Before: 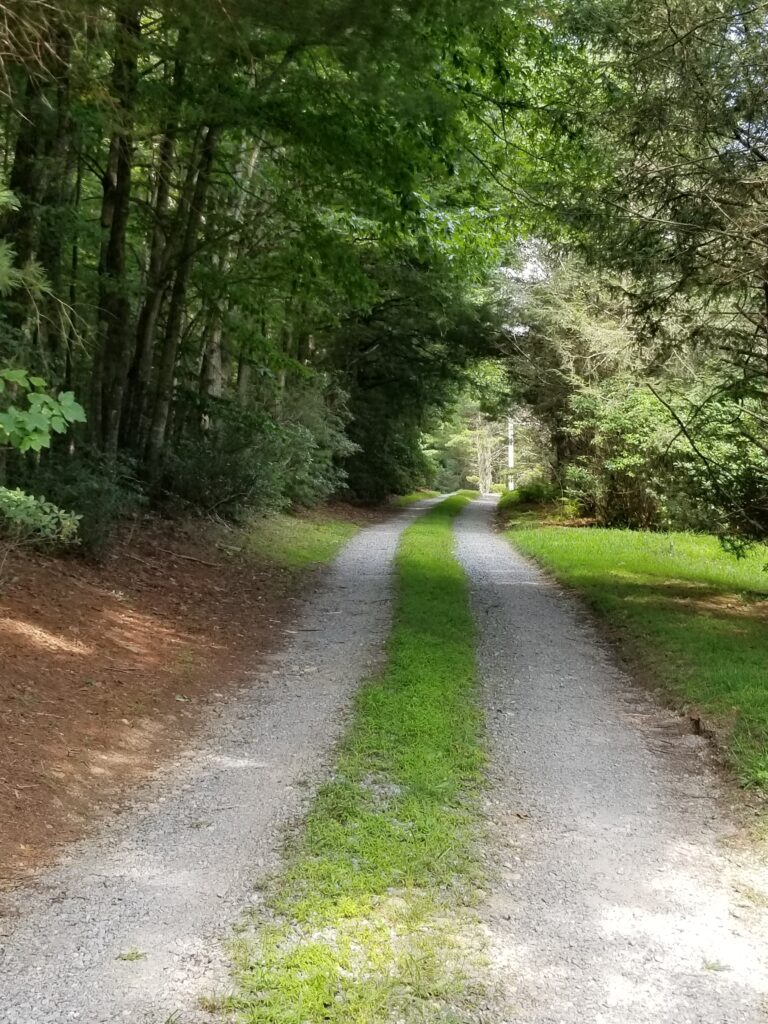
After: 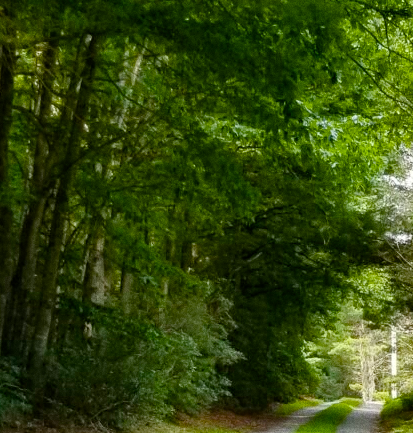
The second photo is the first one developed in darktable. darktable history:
grain: coarseness 0.09 ISO
crop: left 15.306%, top 9.065%, right 30.789%, bottom 48.638%
color balance rgb: linear chroma grading › global chroma 18.9%, perceptual saturation grading › global saturation 20%, perceptual saturation grading › highlights -25%, perceptual saturation grading › shadows 50%, global vibrance 18.93%
